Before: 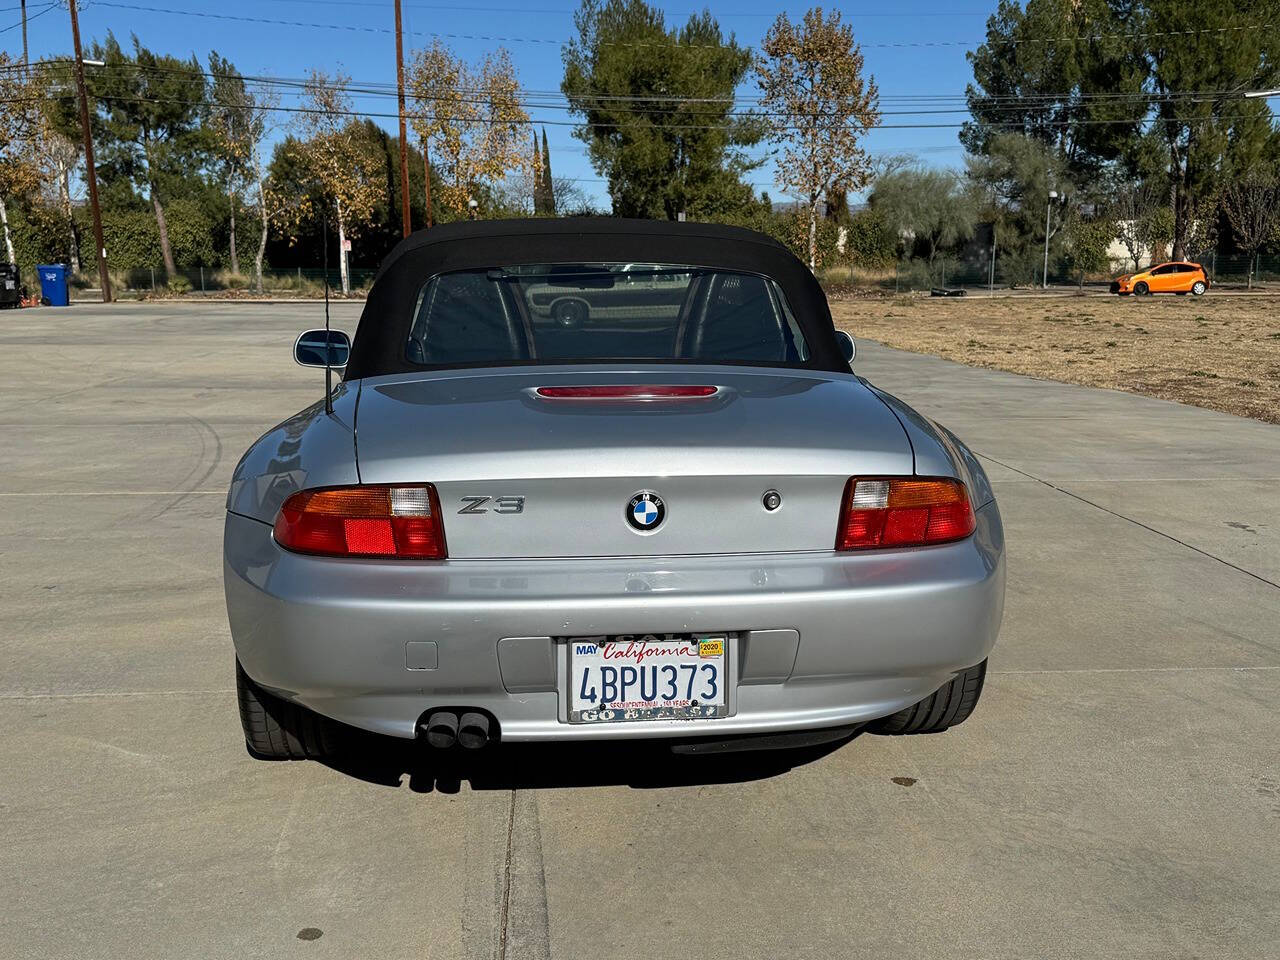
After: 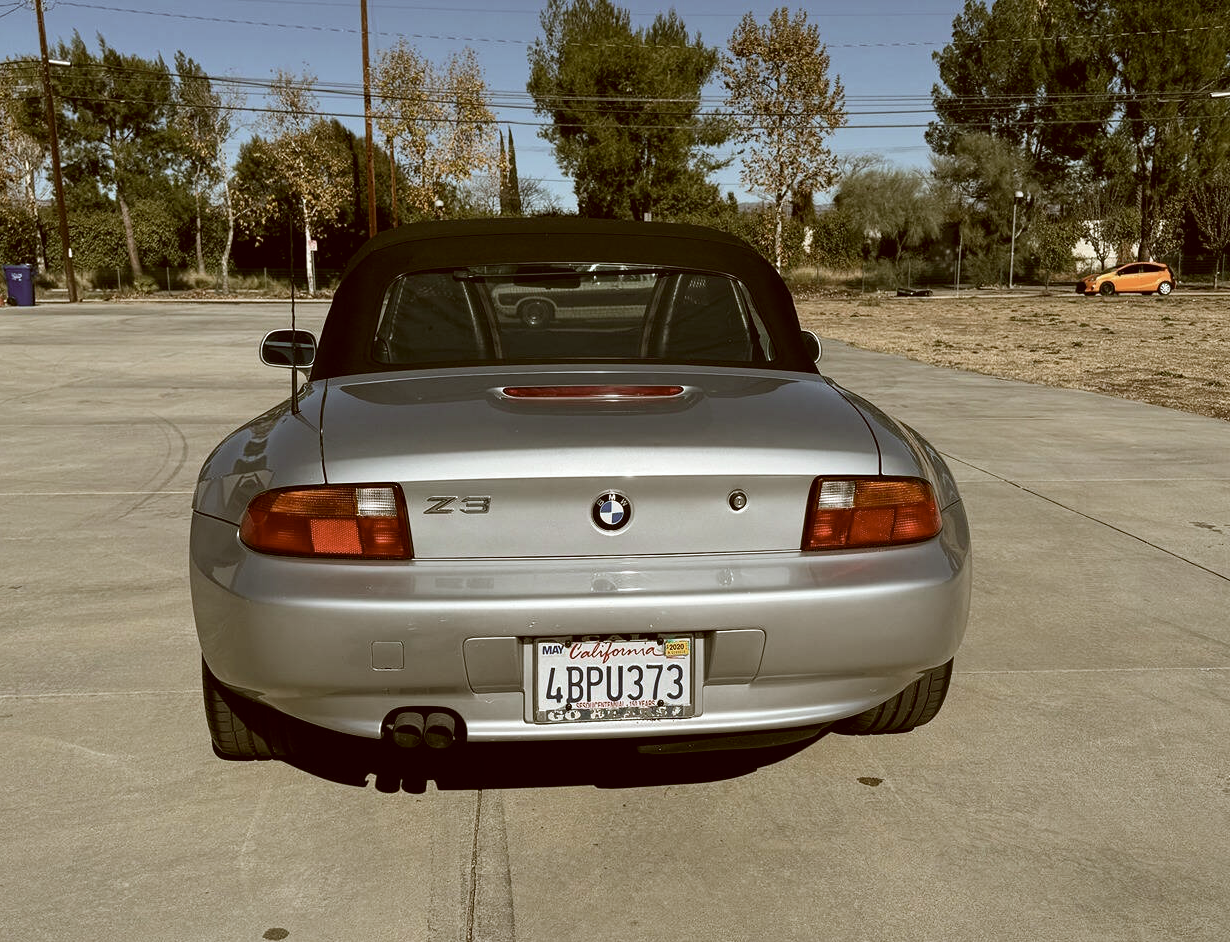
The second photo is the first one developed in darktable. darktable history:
crop and rotate: left 2.701%, right 1.167%, bottom 1.849%
contrast brightness saturation: contrast 0.1, saturation -0.352
color correction: highlights a* -0.608, highlights b* 0.177, shadows a* 4.25, shadows b* 20.9
